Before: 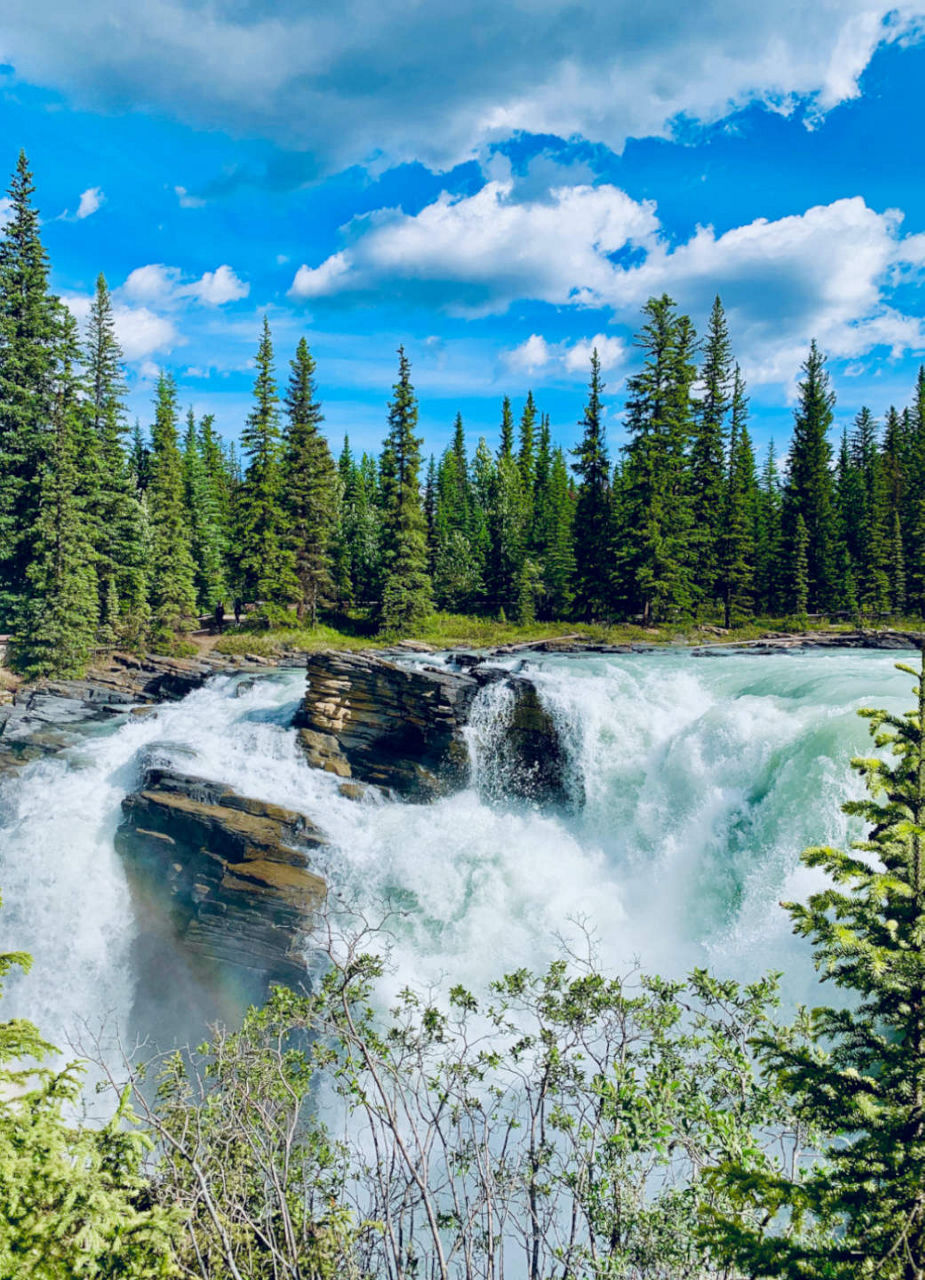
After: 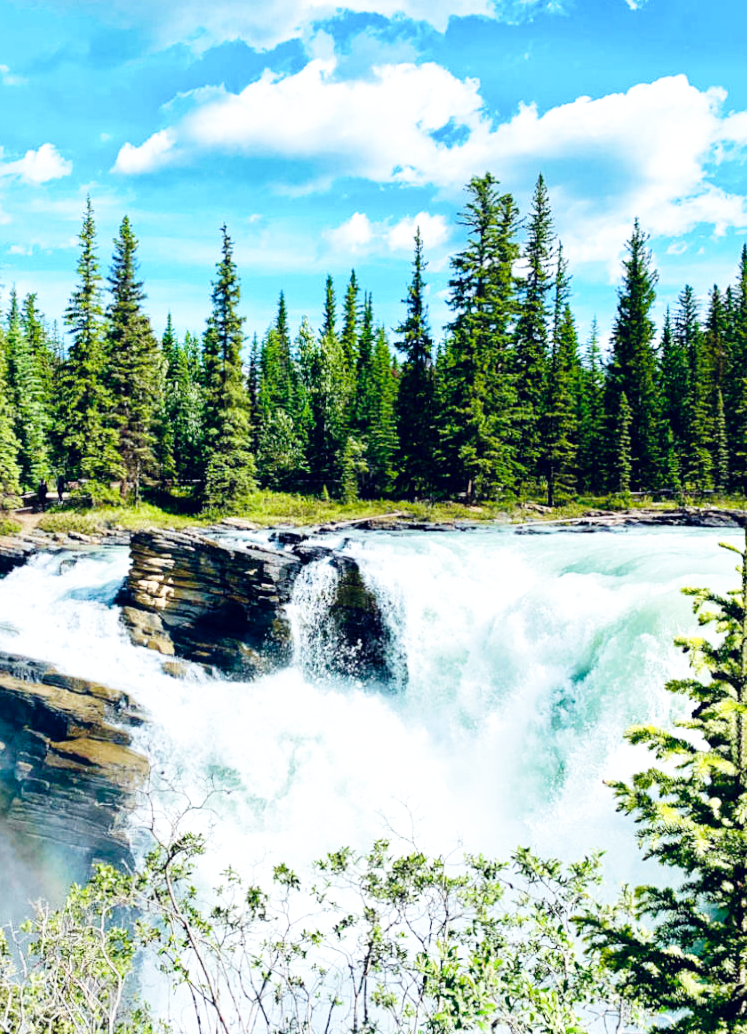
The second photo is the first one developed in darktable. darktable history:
crop: left 19.159%, top 9.58%, bottom 9.58%
base curve: curves: ch0 [(0, 0) (0.008, 0.007) (0.022, 0.029) (0.048, 0.089) (0.092, 0.197) (0.191, 0.399) (0.275, 0.534) (0.357, 0.65) (0.477, 0.78) (0.542, 0.833) (0.799, 0.973) (1, 1)], preserve colors none
tone equalizer: -8 EV -0.417 EV, -7 EV -0.389 EV, -6 EV -0.333 EV, -5 EV -0.222 EV, -3 EV 0.222 EV, -2 EV 0.333 EV, -1 EV 0.389 EV, +0 EV 0.417 EV, edges refinement/feathering 500, mask exposure compensation -1.57 EV, preserve details no
